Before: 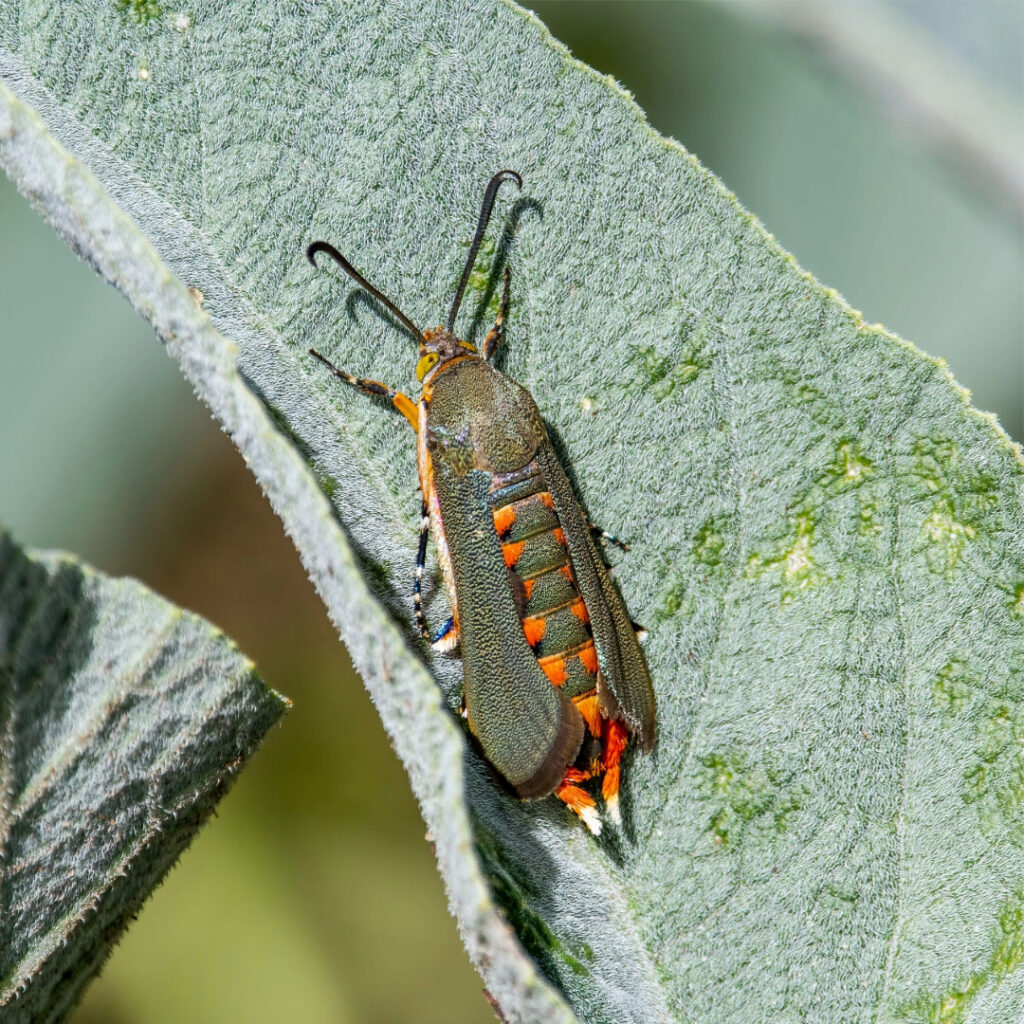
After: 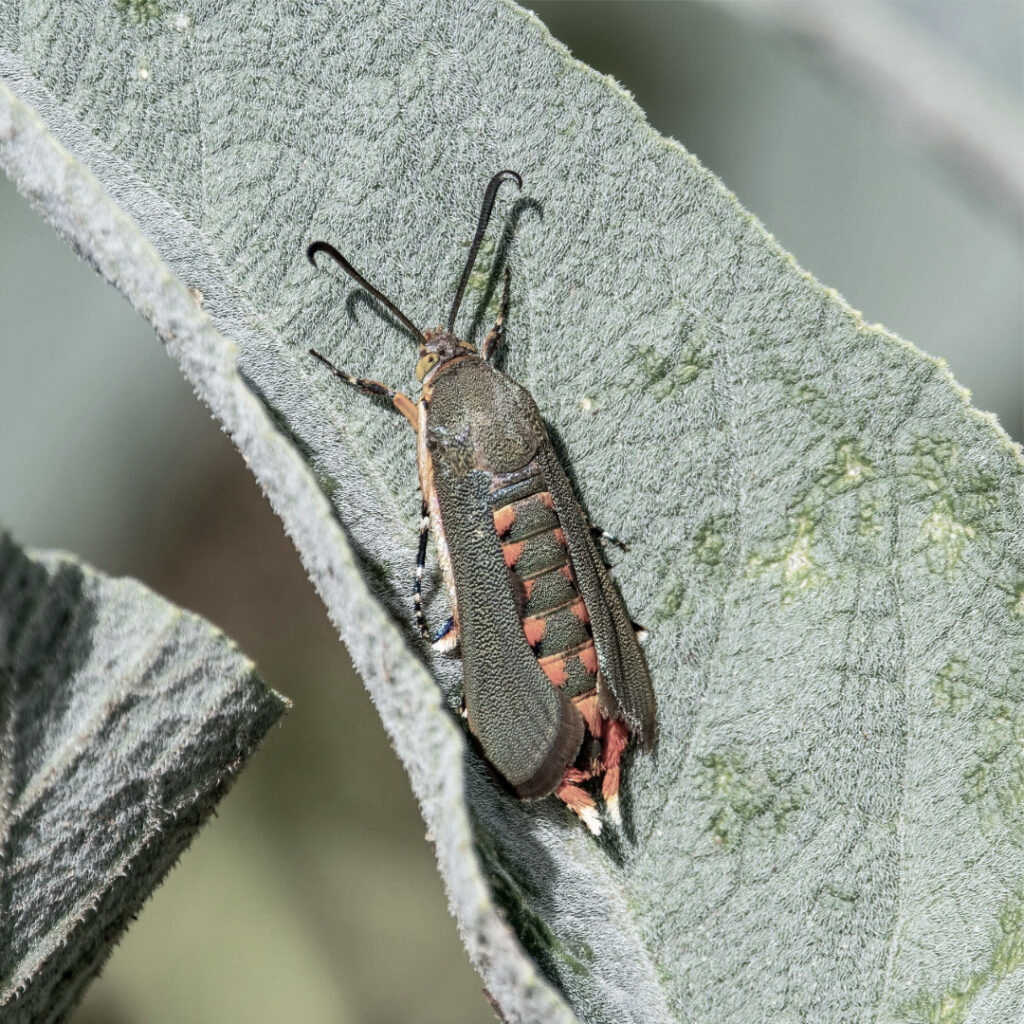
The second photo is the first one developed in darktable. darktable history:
color balance rgb: perceptual saturation grading › global saturation -28.586%, perceptual saturation grading › highlights -20.324%, perceptual saturation grading › mid-tones -23.759%, perceptual saturation grading › shadows -24.747%, global vibrance 10.011%
